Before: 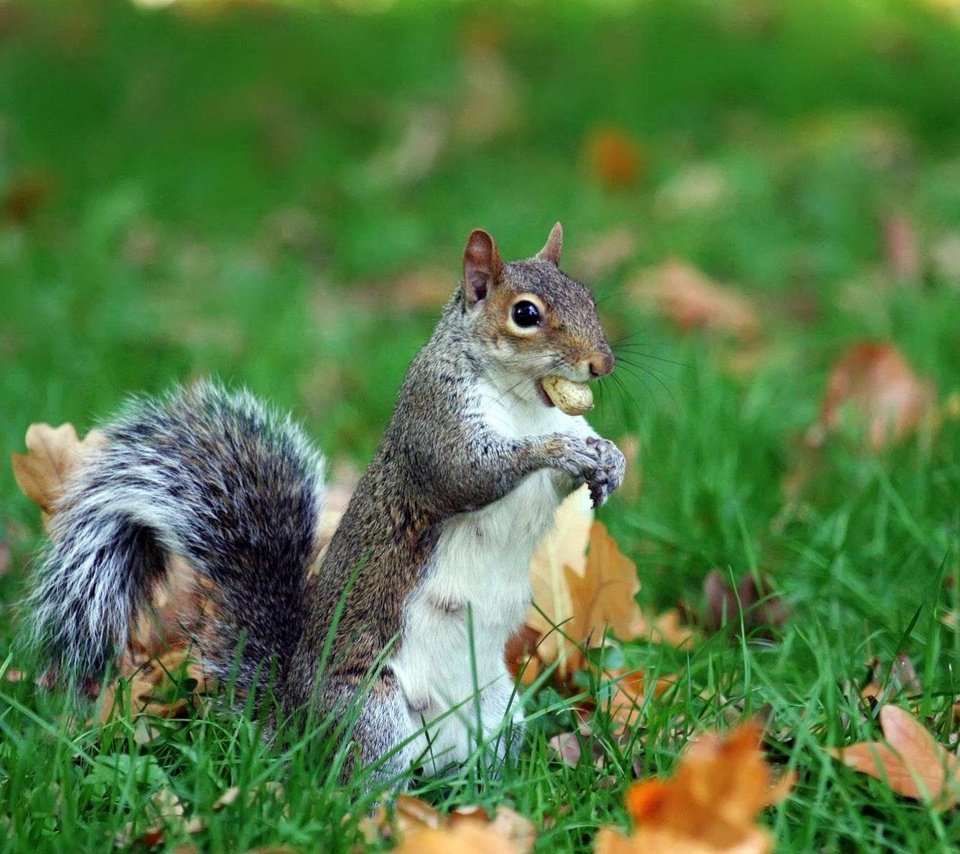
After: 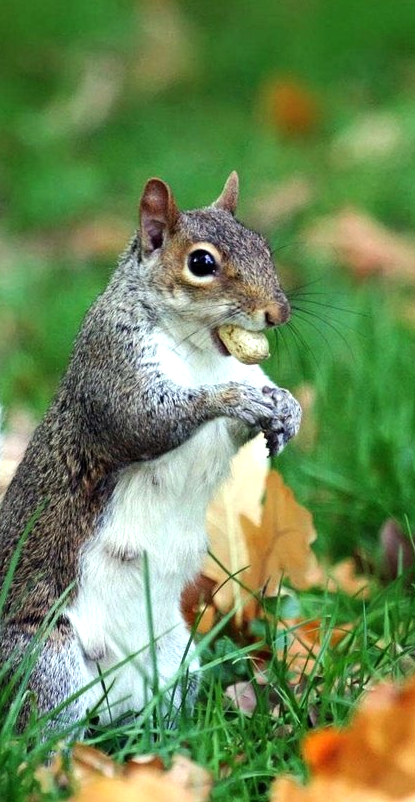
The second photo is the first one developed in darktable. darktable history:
crop: left 33.783%, top 5.979%, right 22.915%
tone equalizer: -8 EV -0.428 EV, -7 EV -0.392 EV, -6 EV -0.373 EV, -5 EV -0.223 EV, -3 EV 0.242 EV, -2 EV 0.325 EV, -1 EV 0.393 EV, +0 EV 0.438 EV, edges refinement/feathering 500, mask exposure compensation -1.57 EV, preserve details no
